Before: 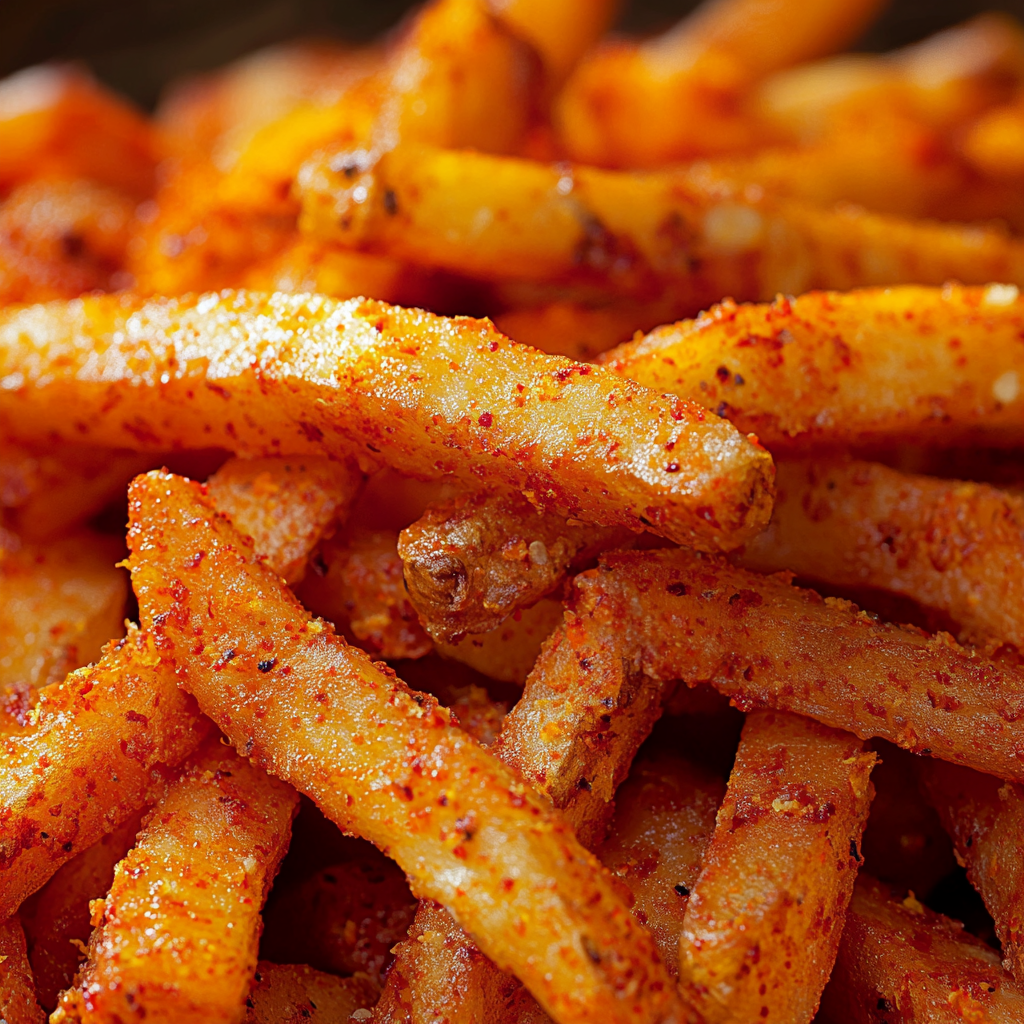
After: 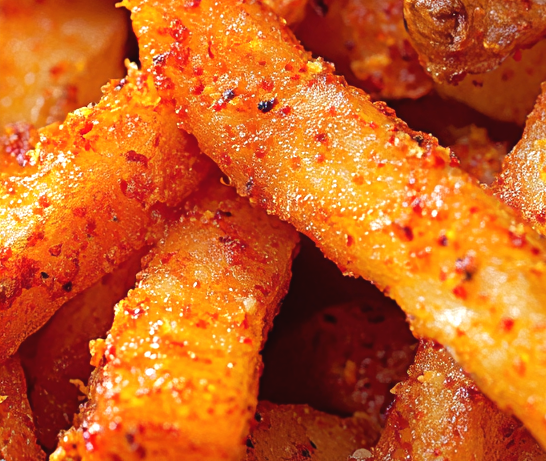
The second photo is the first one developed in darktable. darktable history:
crop and rotate: top 54.778%, right 46.61%, bottom 0.159%
exposure: black level correction -0.002, exposure 0.54 EV, compensate highlight preservation false
